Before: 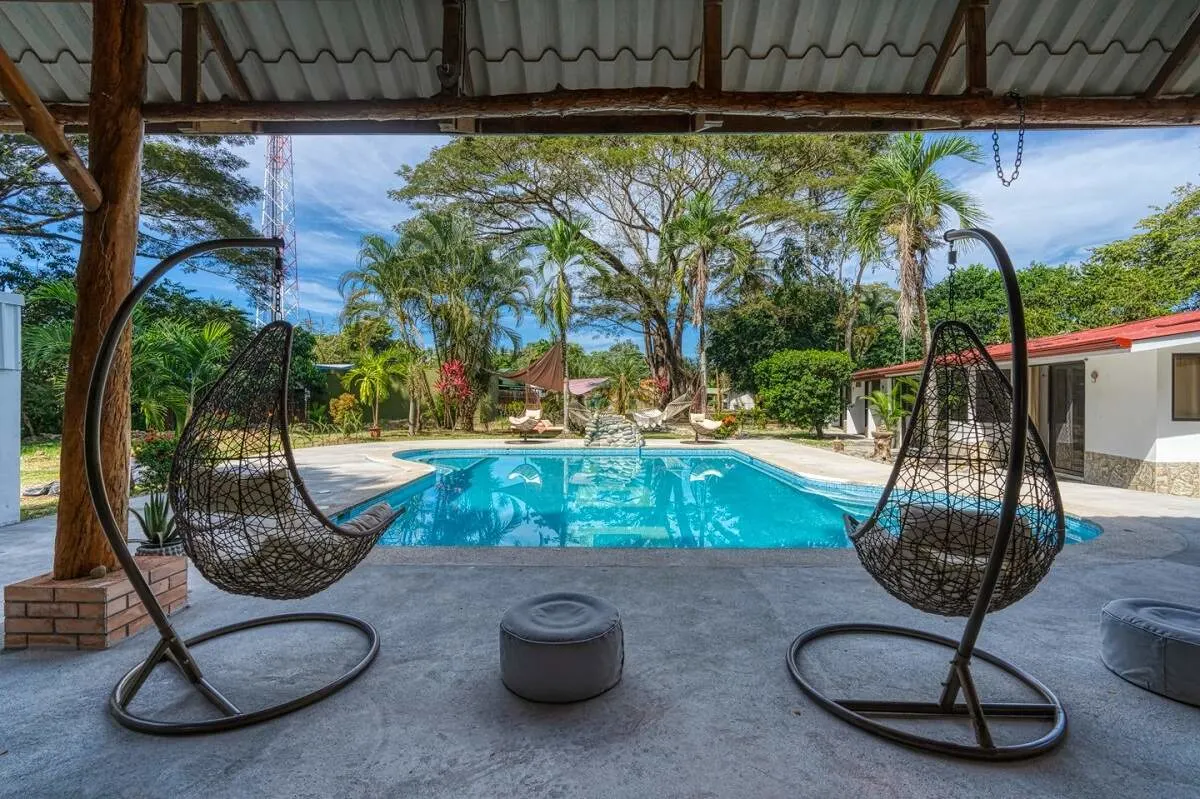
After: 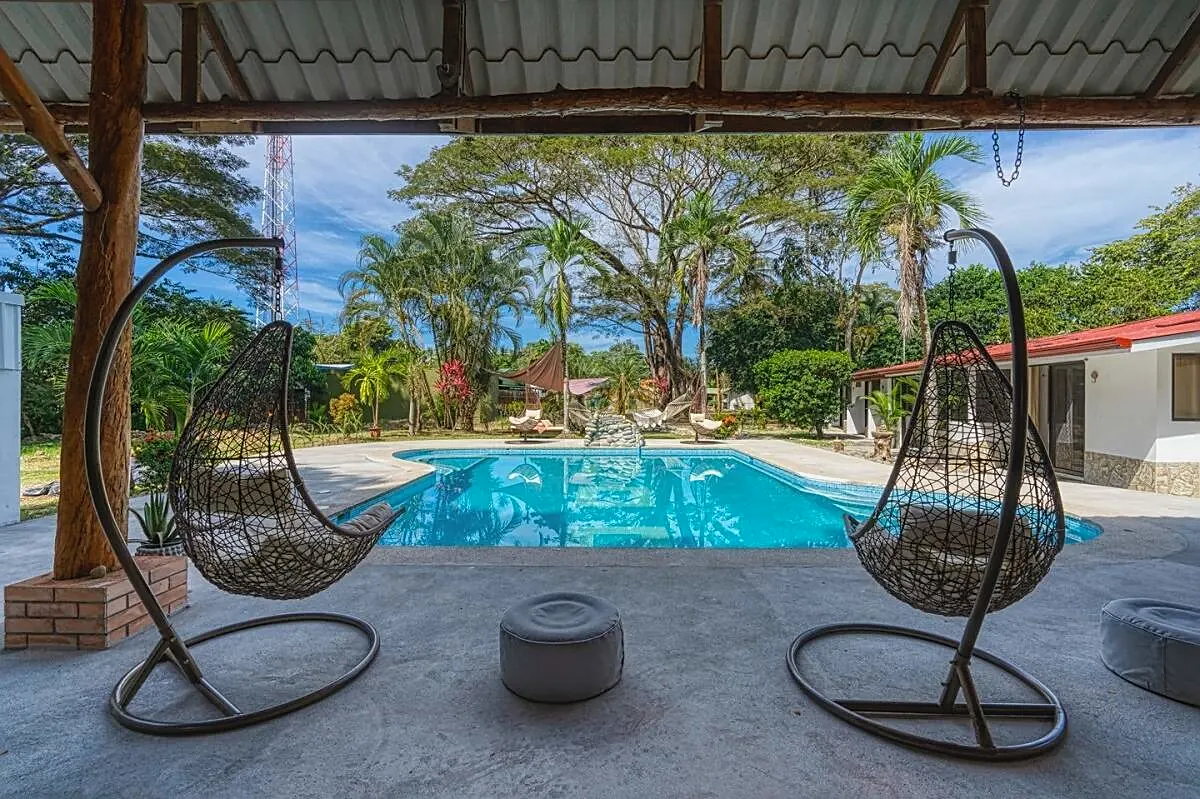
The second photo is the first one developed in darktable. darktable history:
tone equalizer: smoothing diameter 24.83%, edges refinement/feathering 14.64, preserve details guided filter
sharpen: on, module defaults
contrast equalizer: octaves 7, y [[0.601, 0.6, 0.598, 0.598, 0.6, 0.601], [0.5 ×6], [0.5 ×6], [0 ×6], [0 ×6]], mix -0.287
